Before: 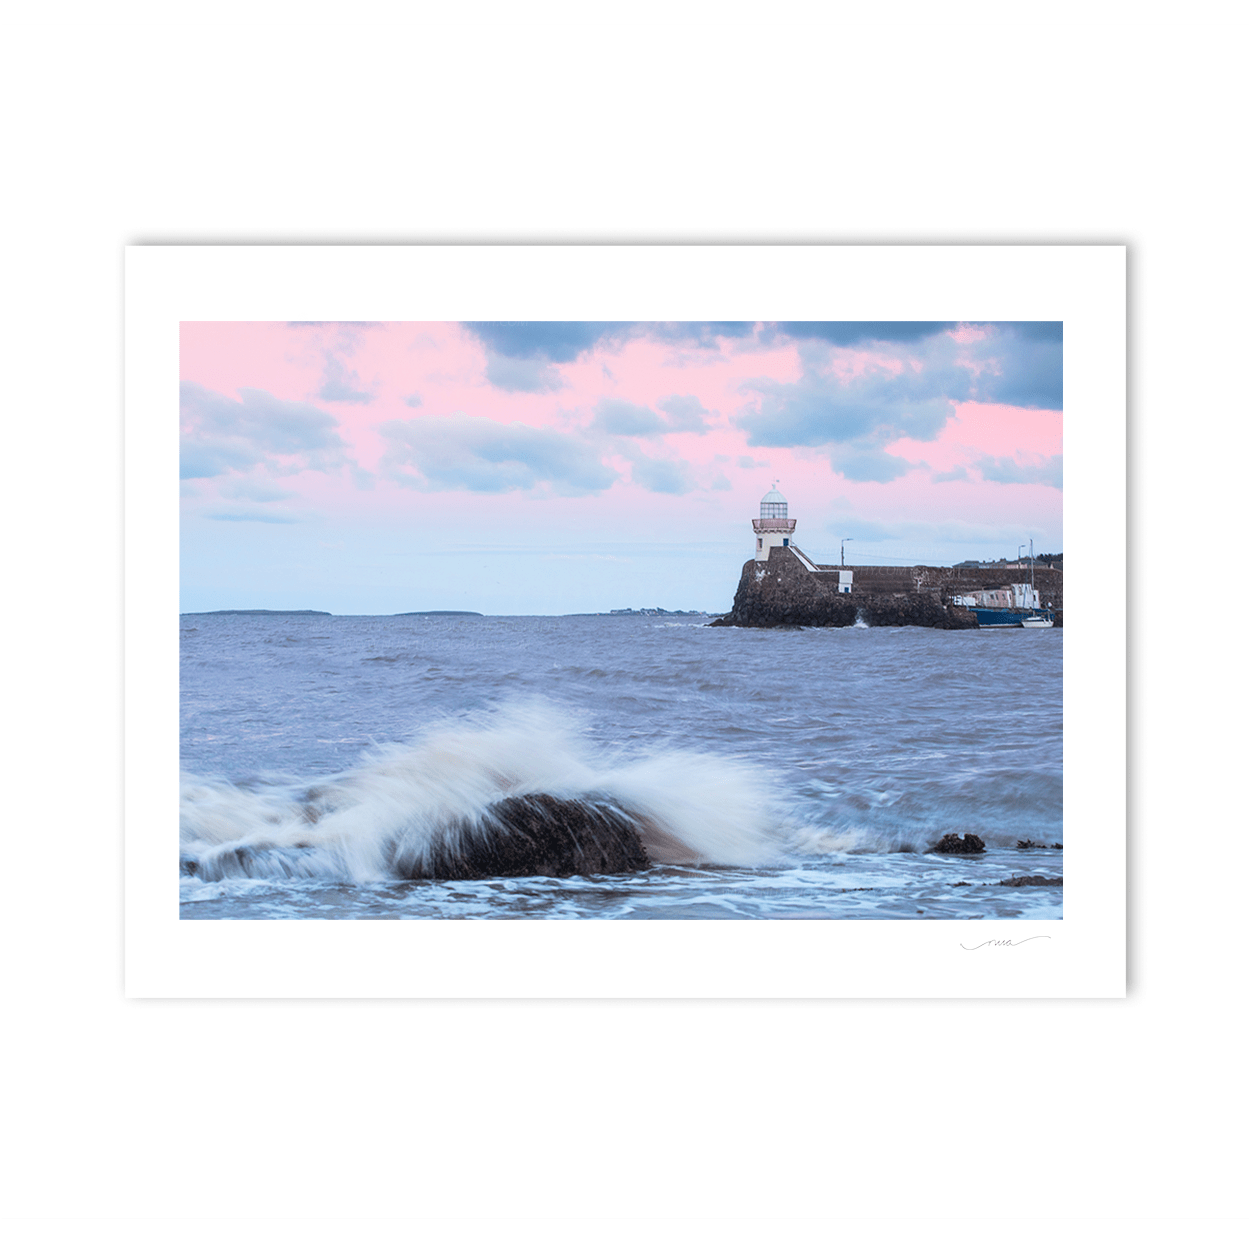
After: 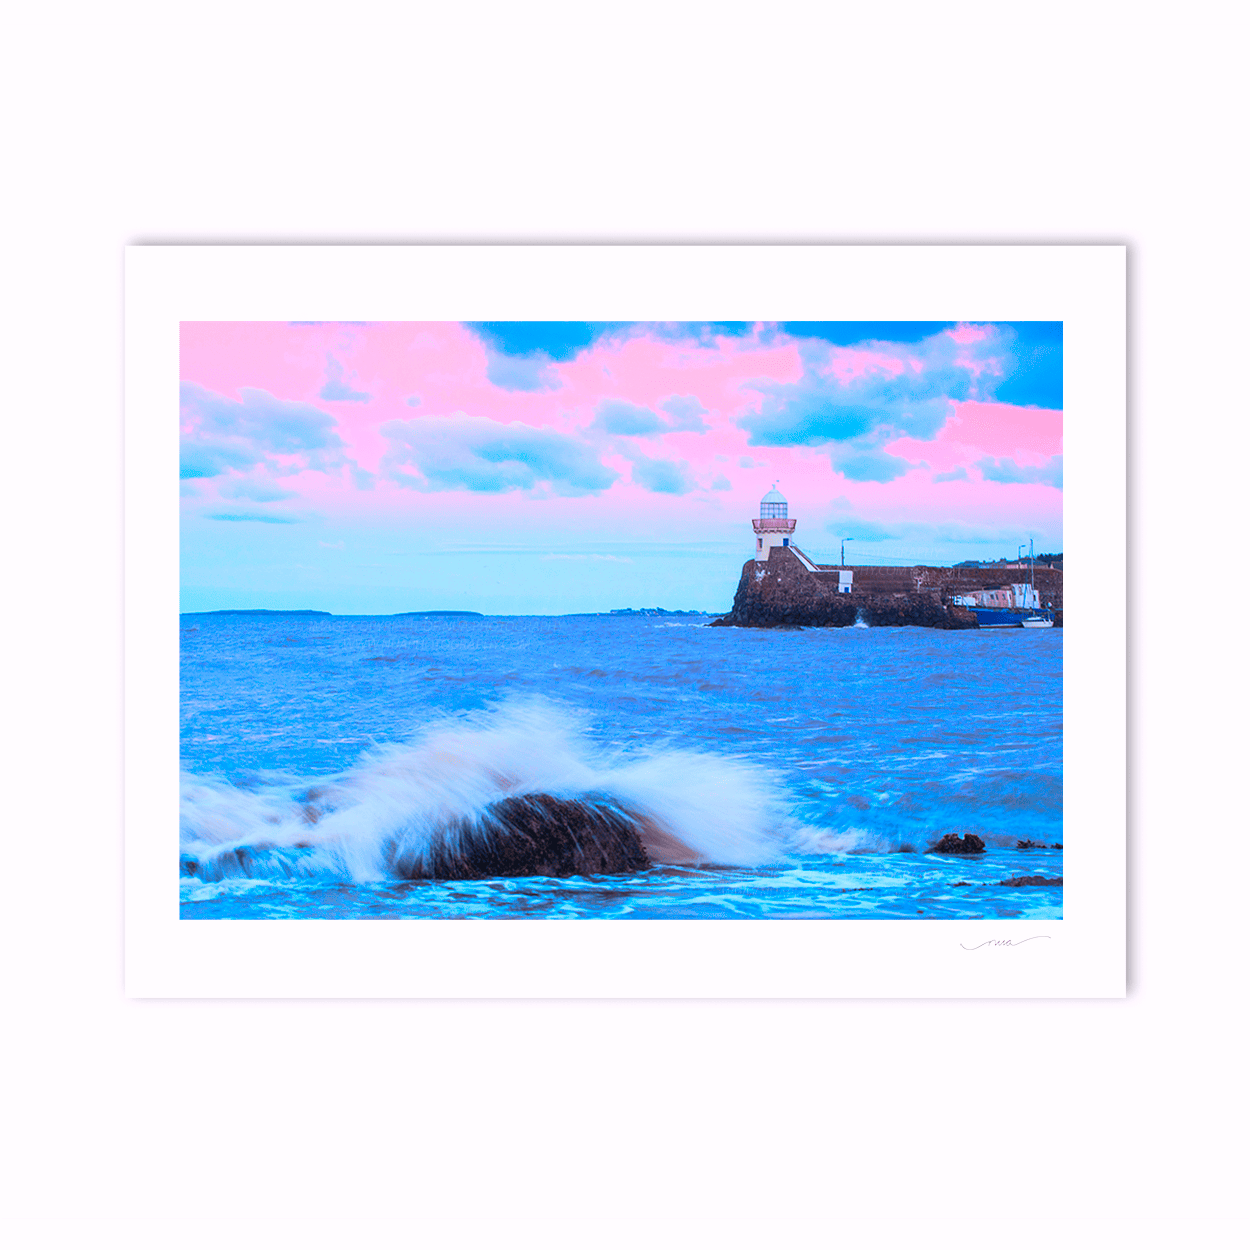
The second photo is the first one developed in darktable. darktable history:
color correction: highlights a* 1.69, highlights b* -1.64, saturation 2.52
